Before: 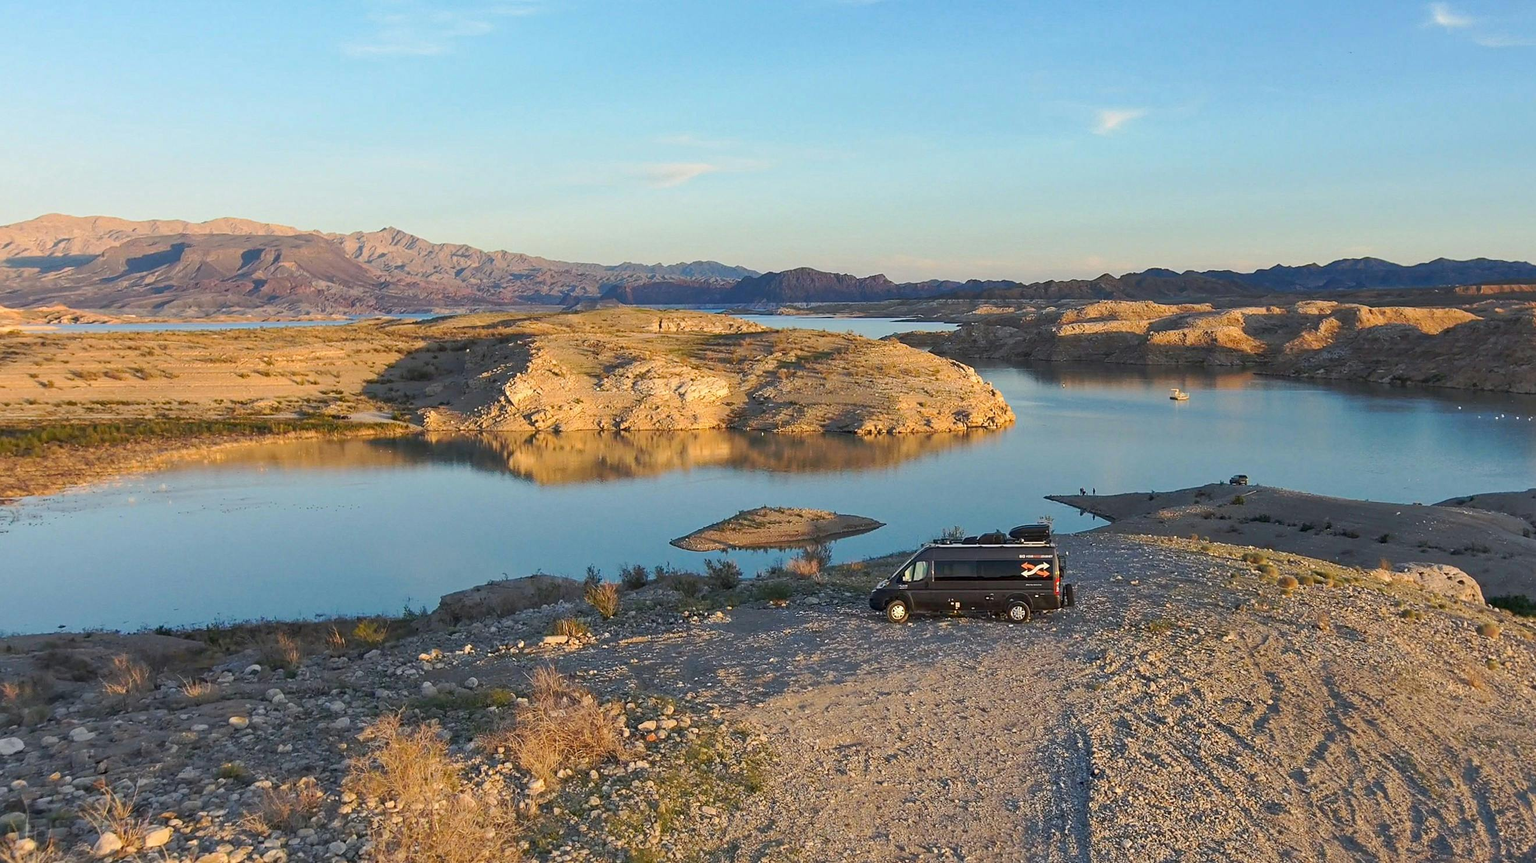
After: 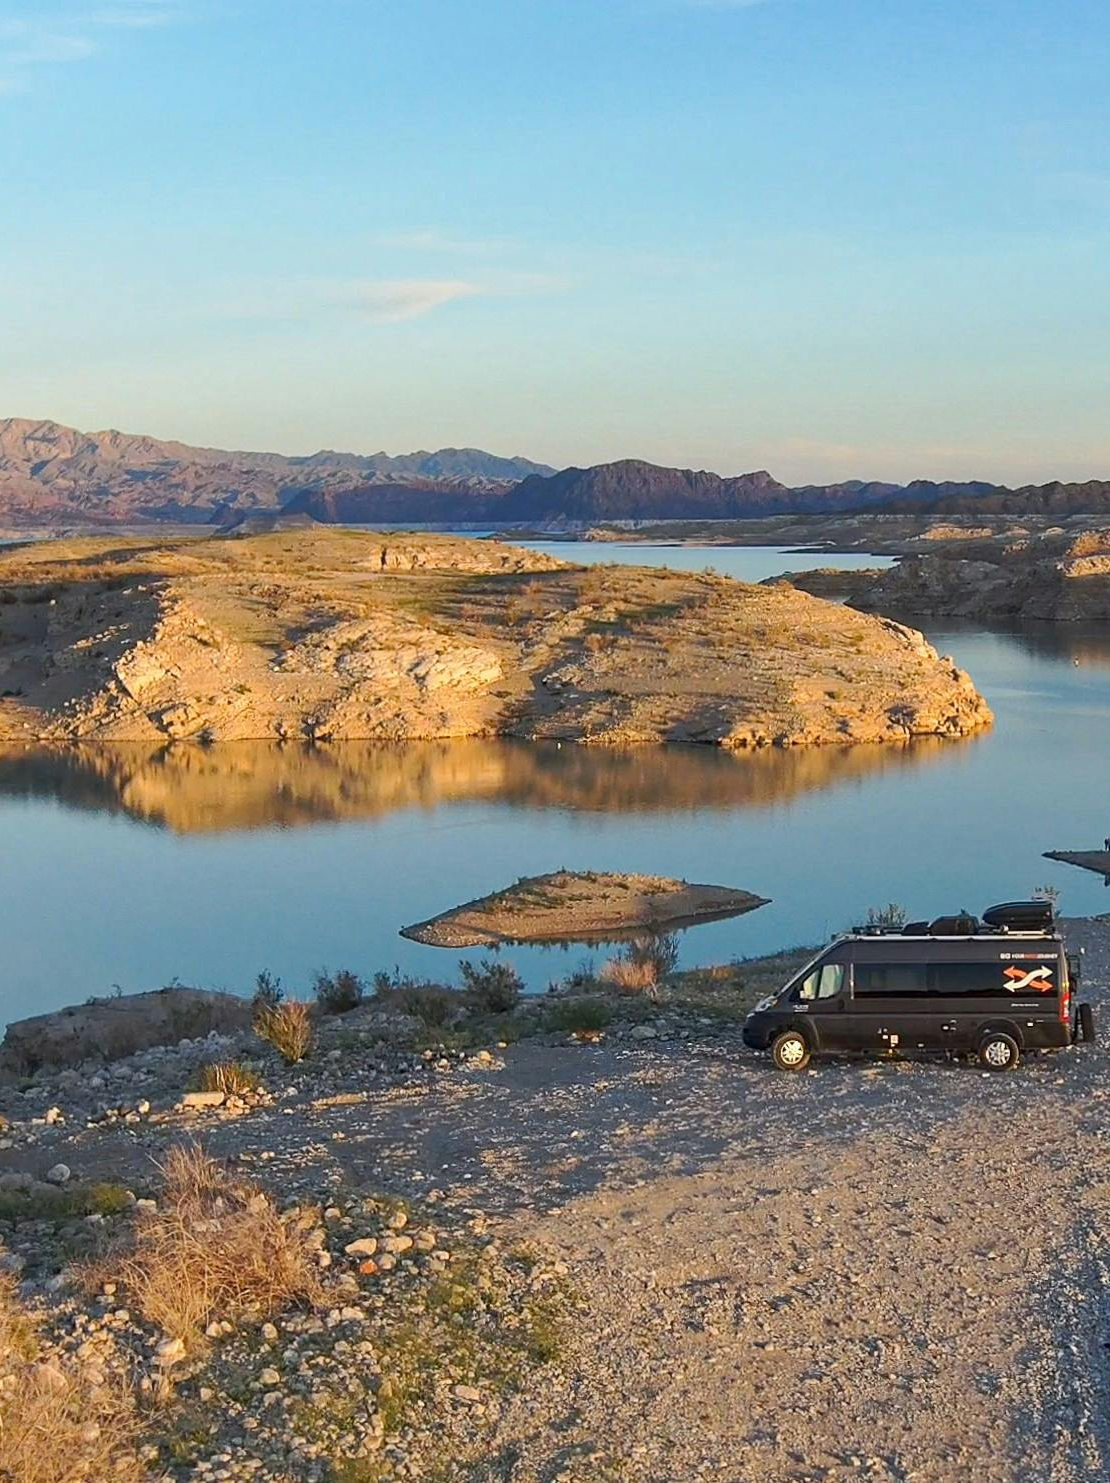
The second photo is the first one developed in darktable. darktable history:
crop: left 28.482%, right 29.423%
levels: levels [0, 0.499, 1]
